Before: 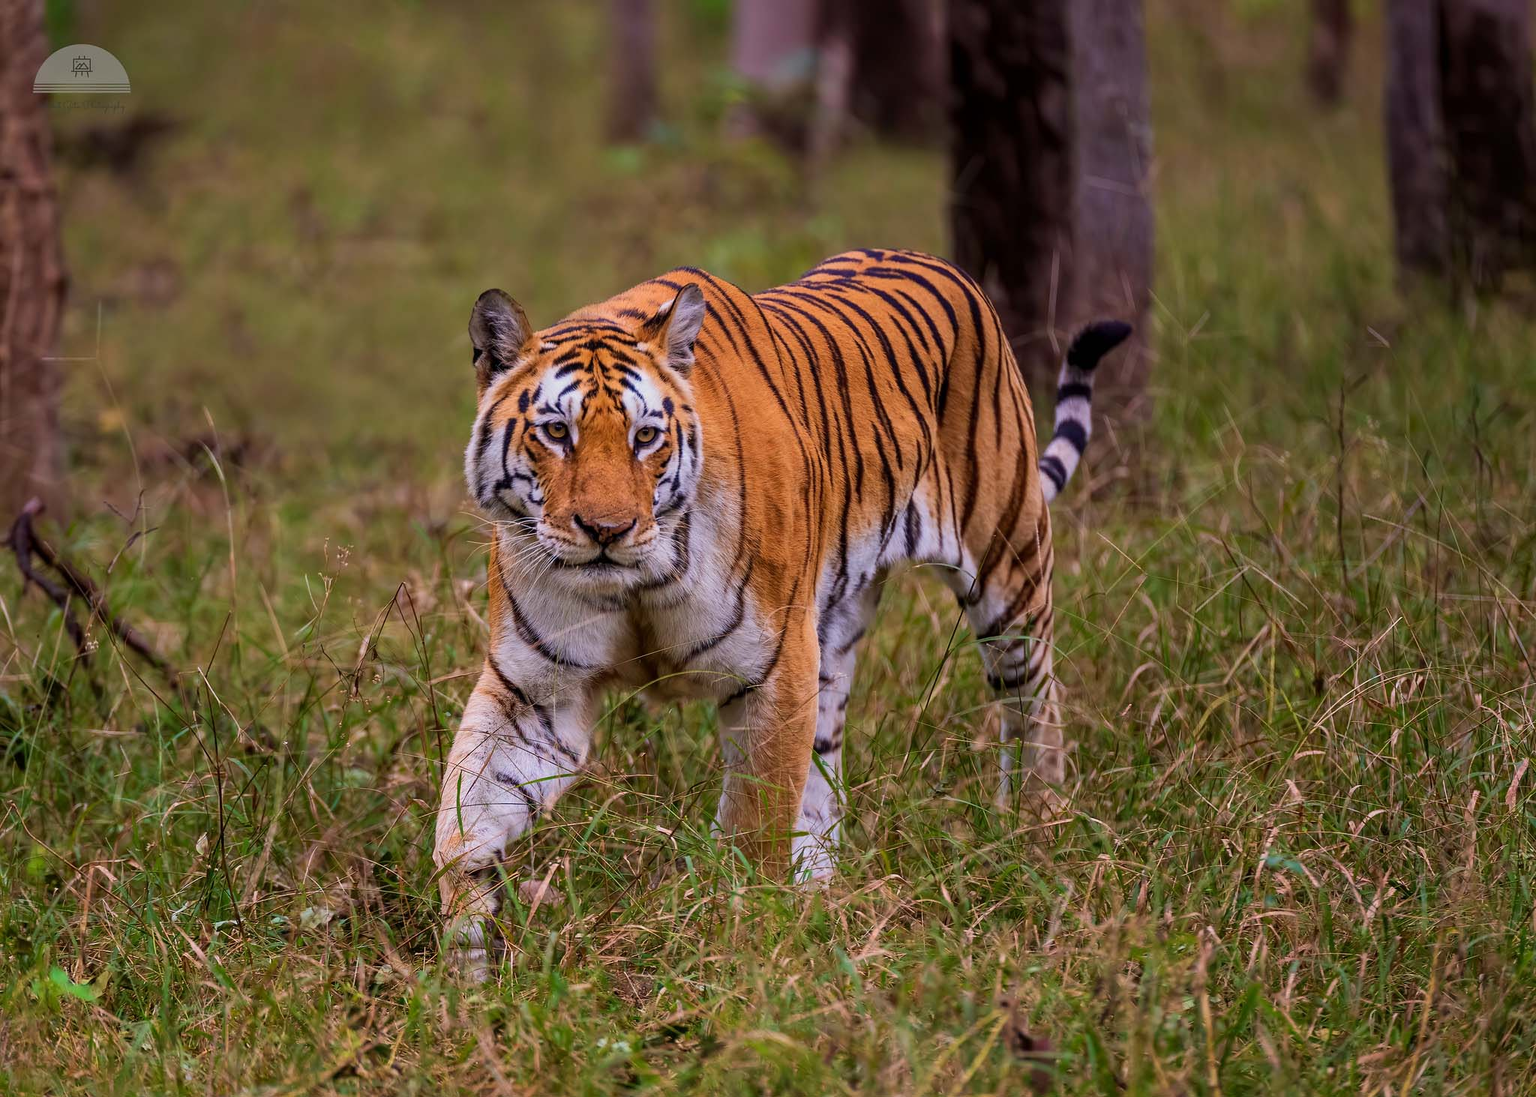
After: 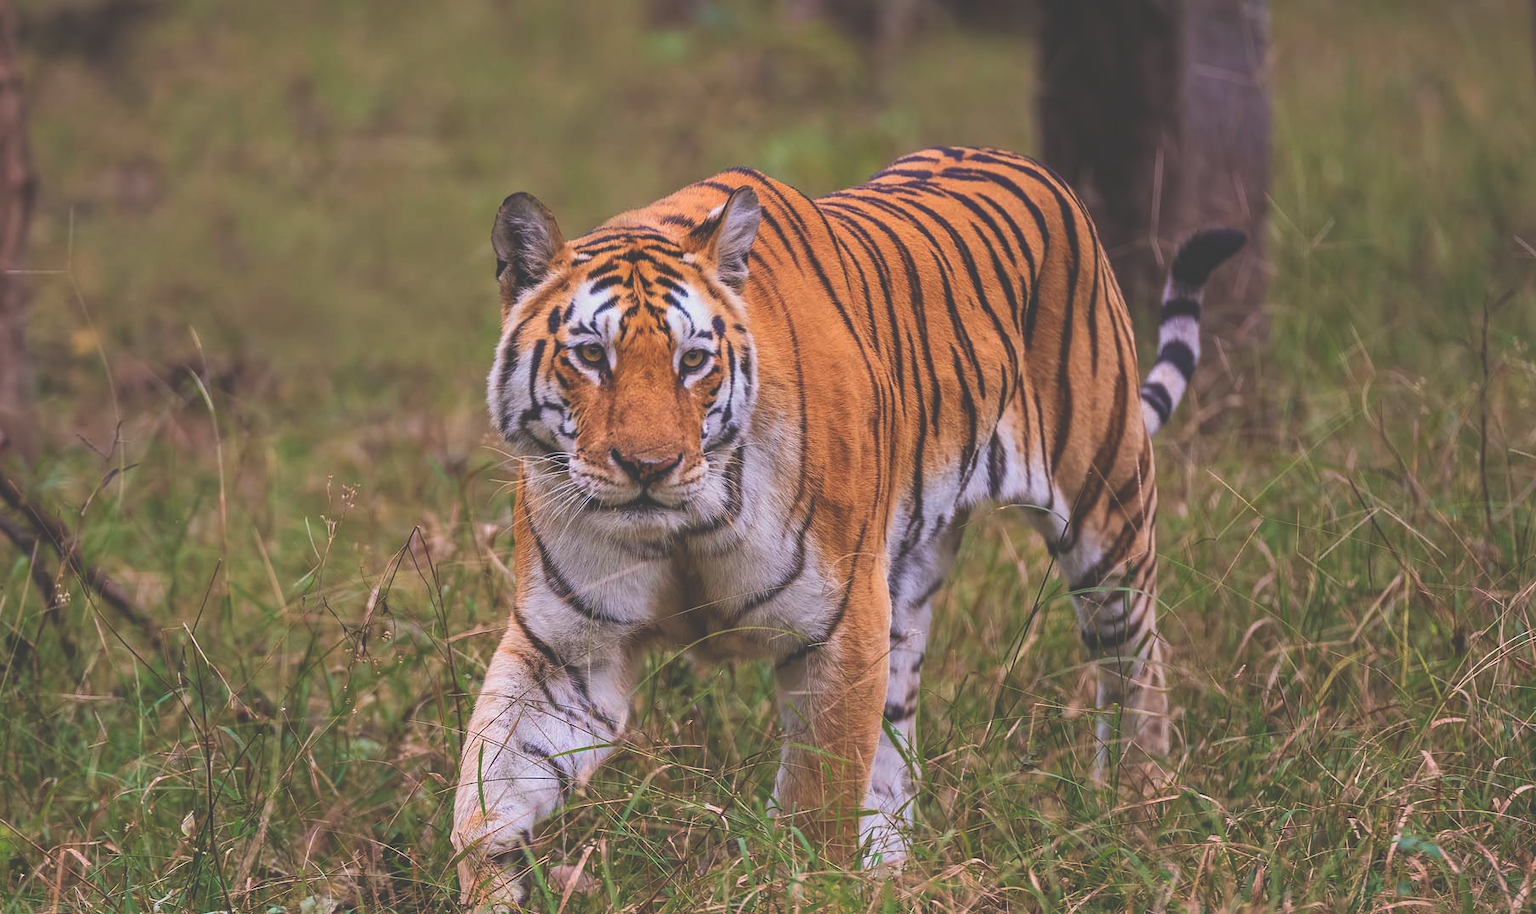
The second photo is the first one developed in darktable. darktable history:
crop and rotate: left 2.434%, top 11.069%, right 9.635%, bottom 15.609%
exposure: black level correction -0.041, exposure 0.065 EV, compensate highlight preservation false
